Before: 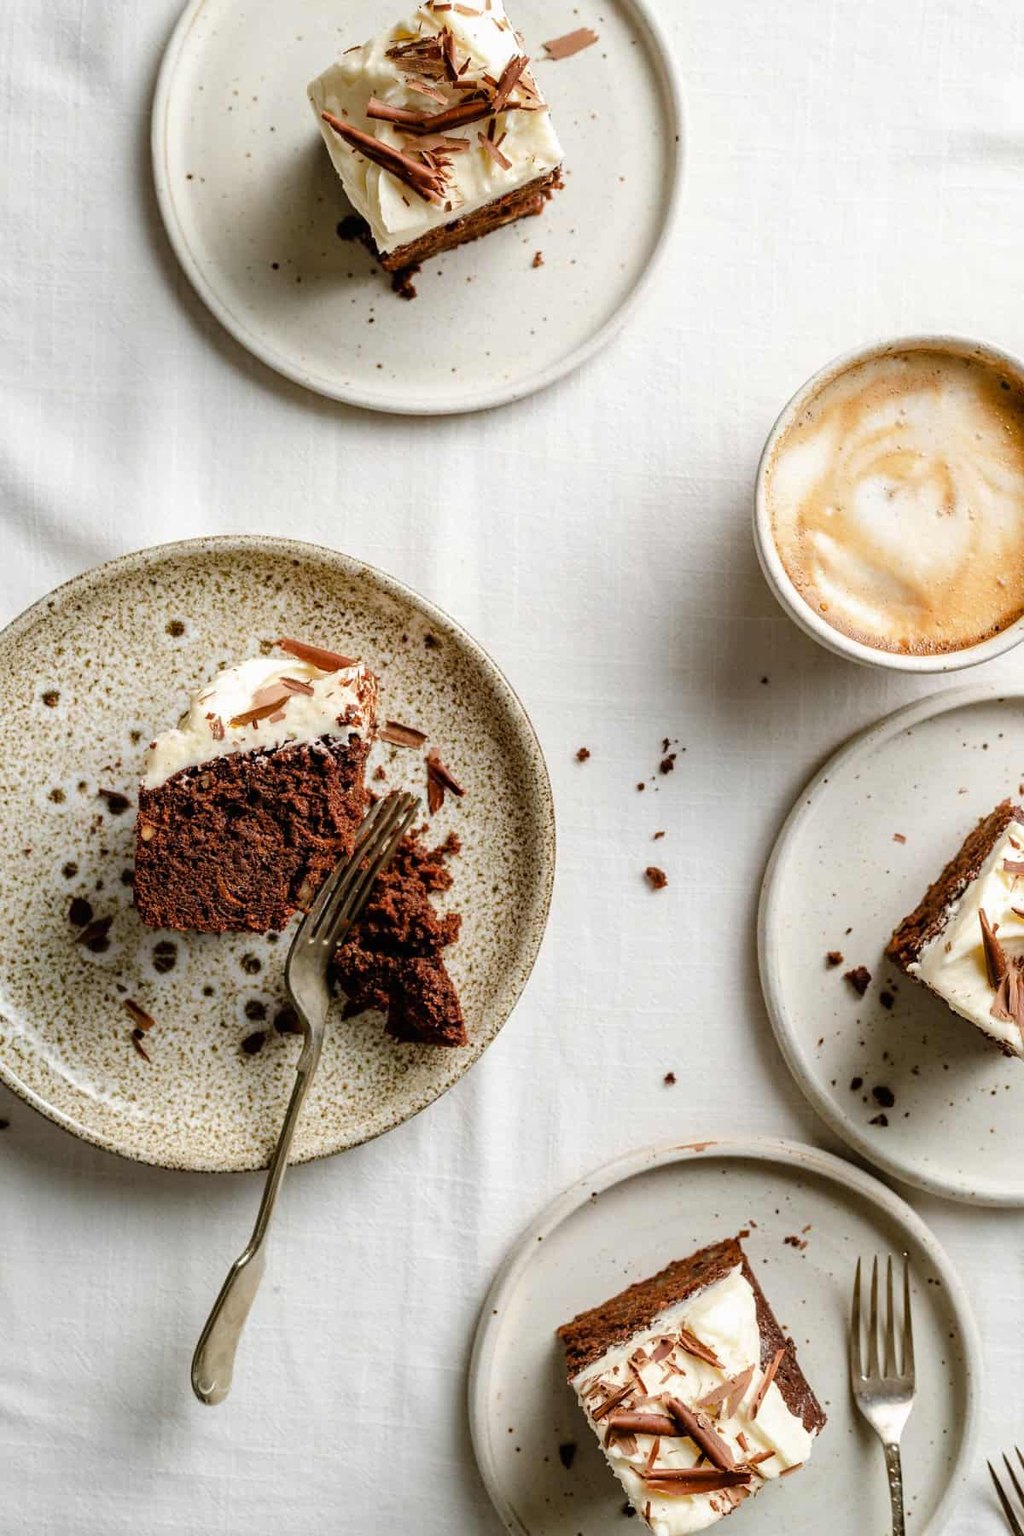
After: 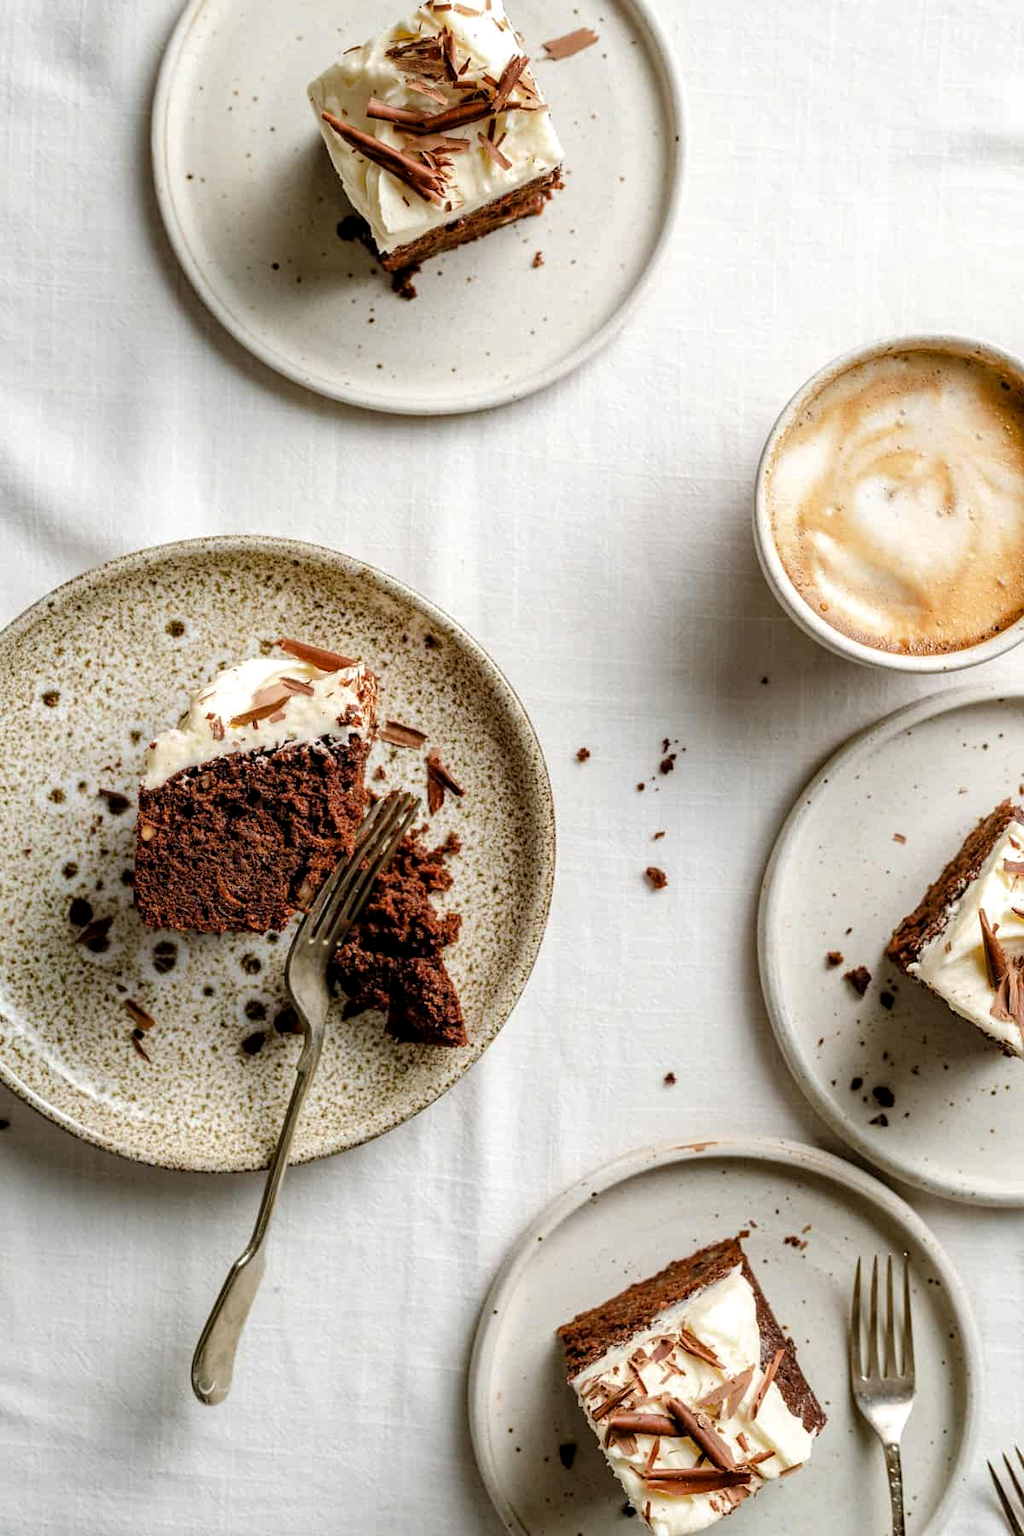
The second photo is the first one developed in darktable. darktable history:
local contrast: highlights 100%, shadows 100%, detail 131%, midtone range 0.2
